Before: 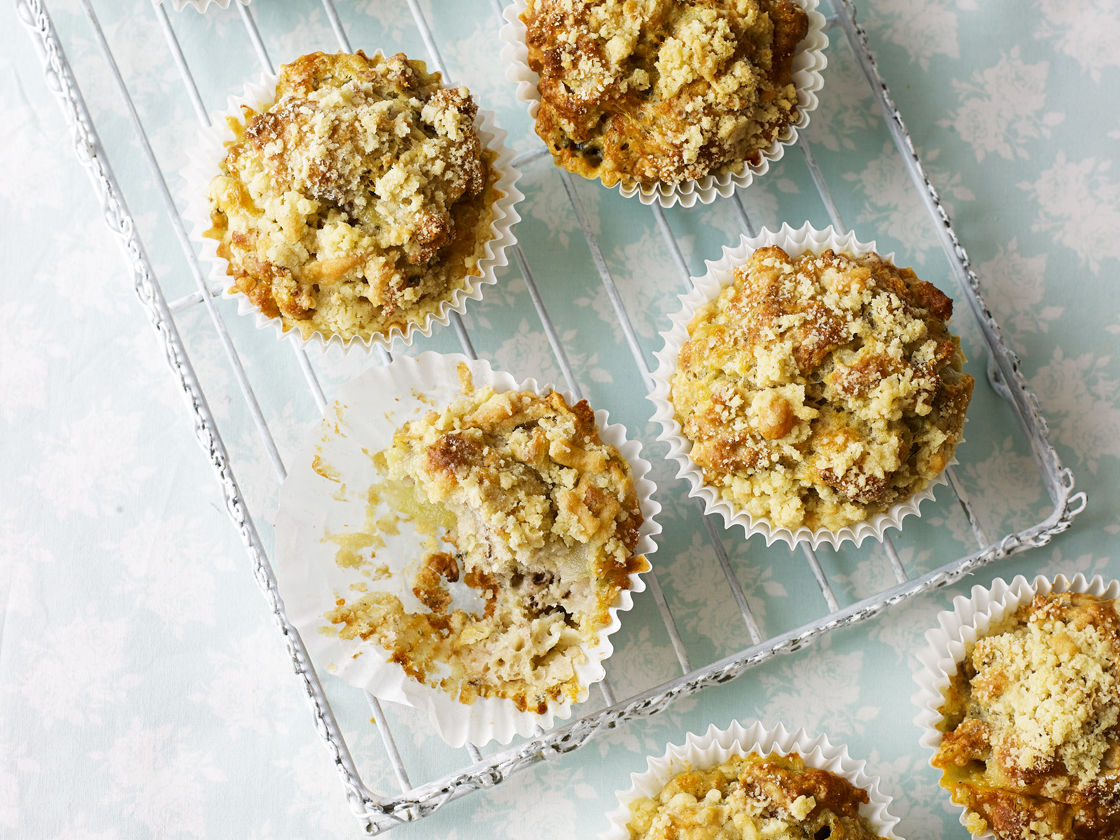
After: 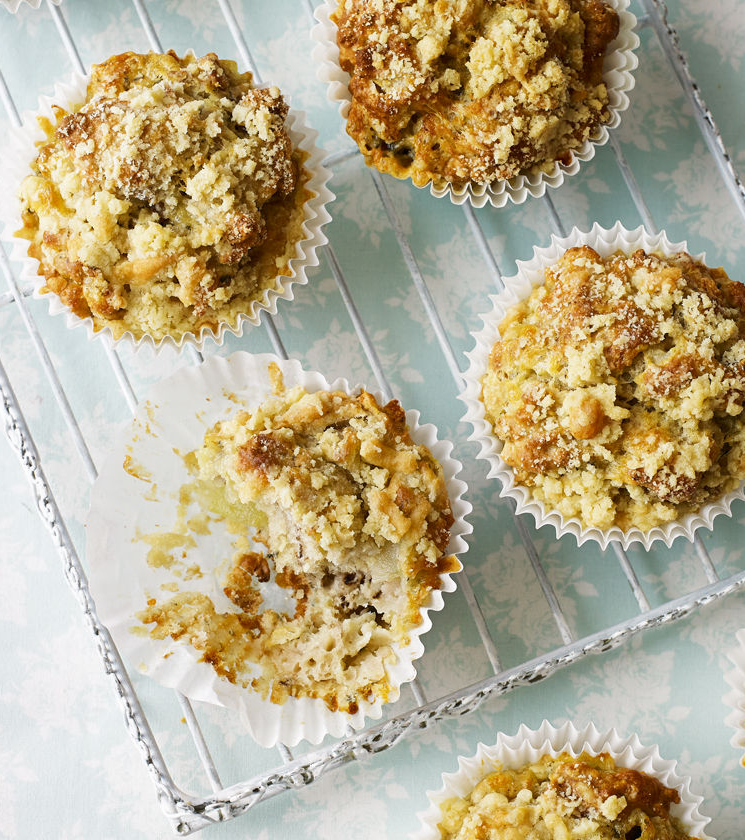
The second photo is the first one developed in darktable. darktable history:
tone equalizer: -7 EV 0.18 EV, -6 EV 0.12 EV, -5 EV 0.08 EV, -4 EV 0.04 EV, -2 EV -0.02 EV, -1 EV -0.04 EV, +0 EV -0.06 EV, luminance estimator HSV value / RGB max
crop: left 16.899%, right 16.556%
local contrast: mode bilateral grid, contrast 15, coarseness 36, detail 105%, midtone range 0.2
